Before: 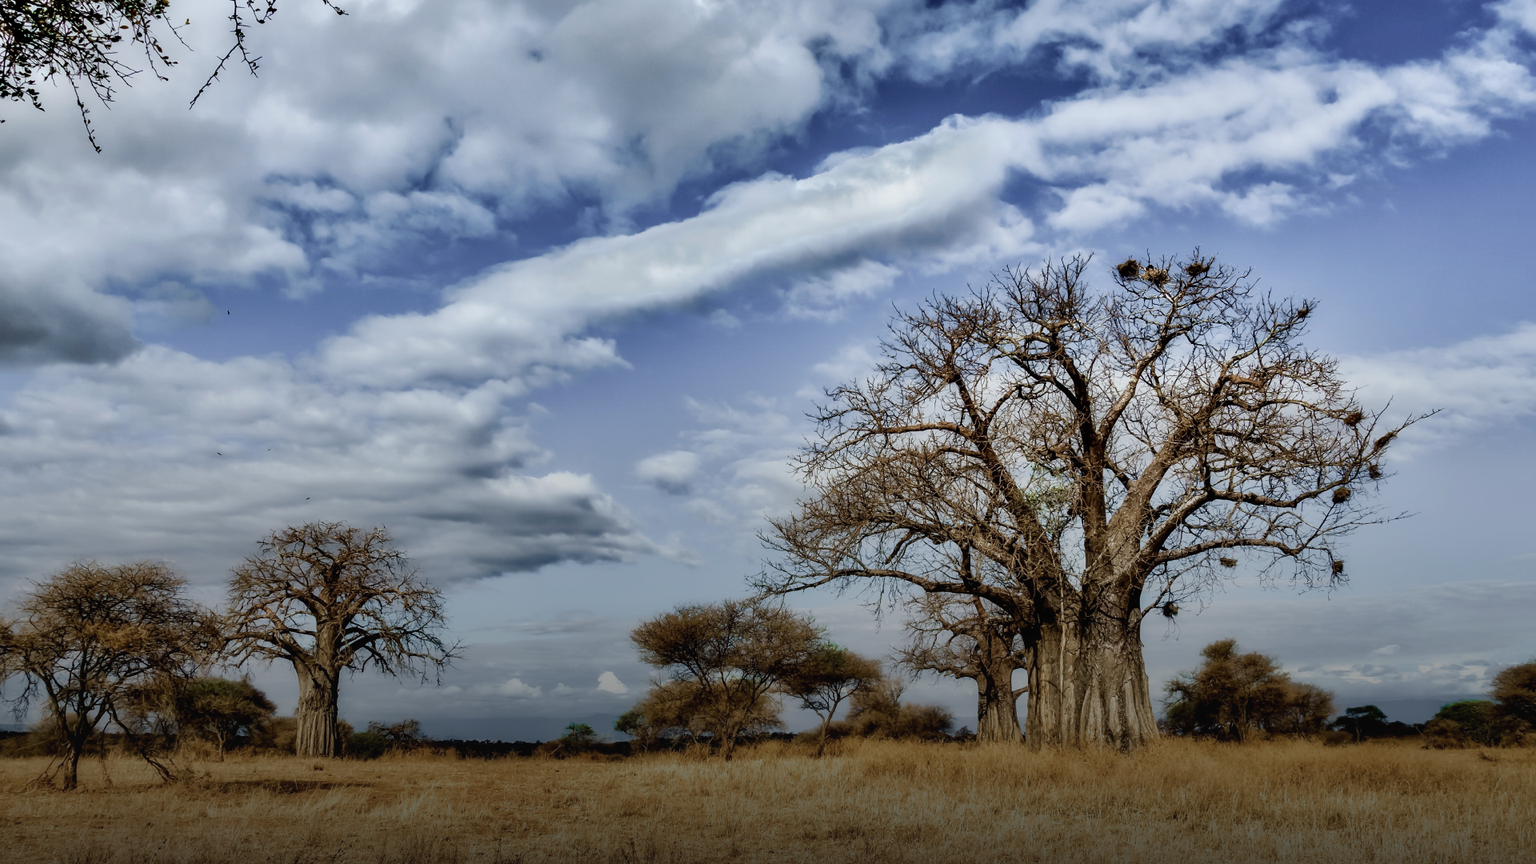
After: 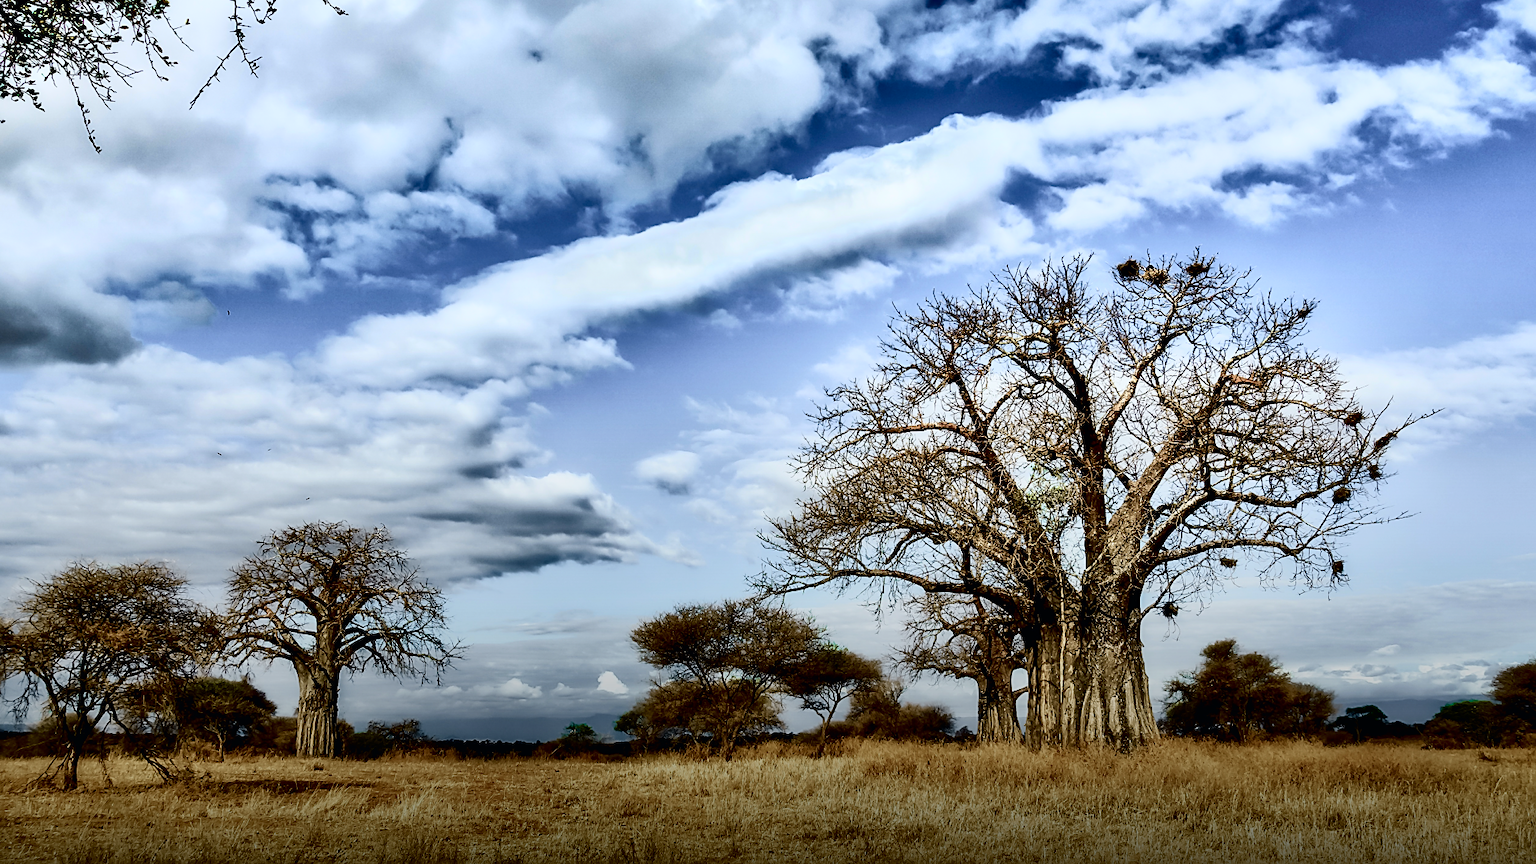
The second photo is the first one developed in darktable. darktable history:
tone curve: curves: ch0 [(0, 0) (0.051, 0.027) (0.096, 0.071) (0.219, 0.248) (0.428, 0.52) (0.596, 0.713) (0.727, 0.823) (0.859, 0.924) (1, 1)]; ch1 [(0, 0) (0.1, 0.038) (0.318, 0.221) (0.413, 0.325) (0.443, 0.412) (0.483, 0.474) (0.503, 0.501) (0.516, 0.515) (0.548, 0.575) (0.561, 0.596) (0.594, 0.647) (0.666, 0.701) (1, 1)]; ch2 [(0, 0) (0.453, 0.435) (0.479, 0.476) (0.504, 0.5) (0.52, 0.526) (0.557, 0.585) (0.583, 0.608) (0.824, 0.815) (1, 1)], color space Lab, independent channels, preserve colors none
sharpen: on, module defaults
contrast brightness saturation: contrast 0.28
shadows and highlights: shadows 49, highlights -41, soften with gaussian
